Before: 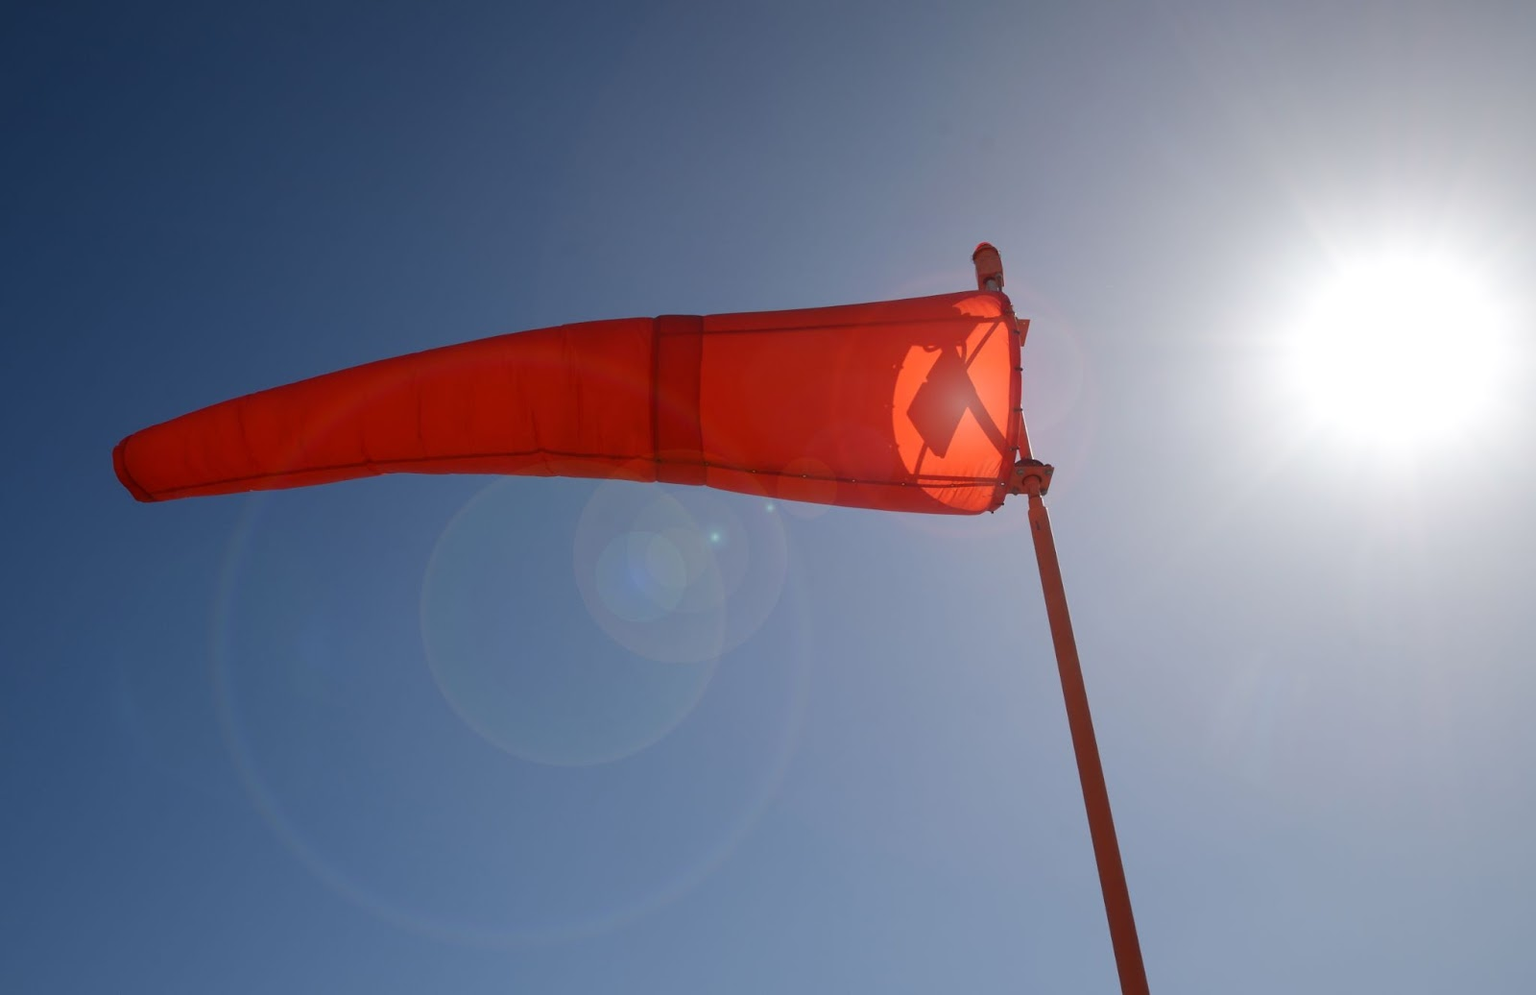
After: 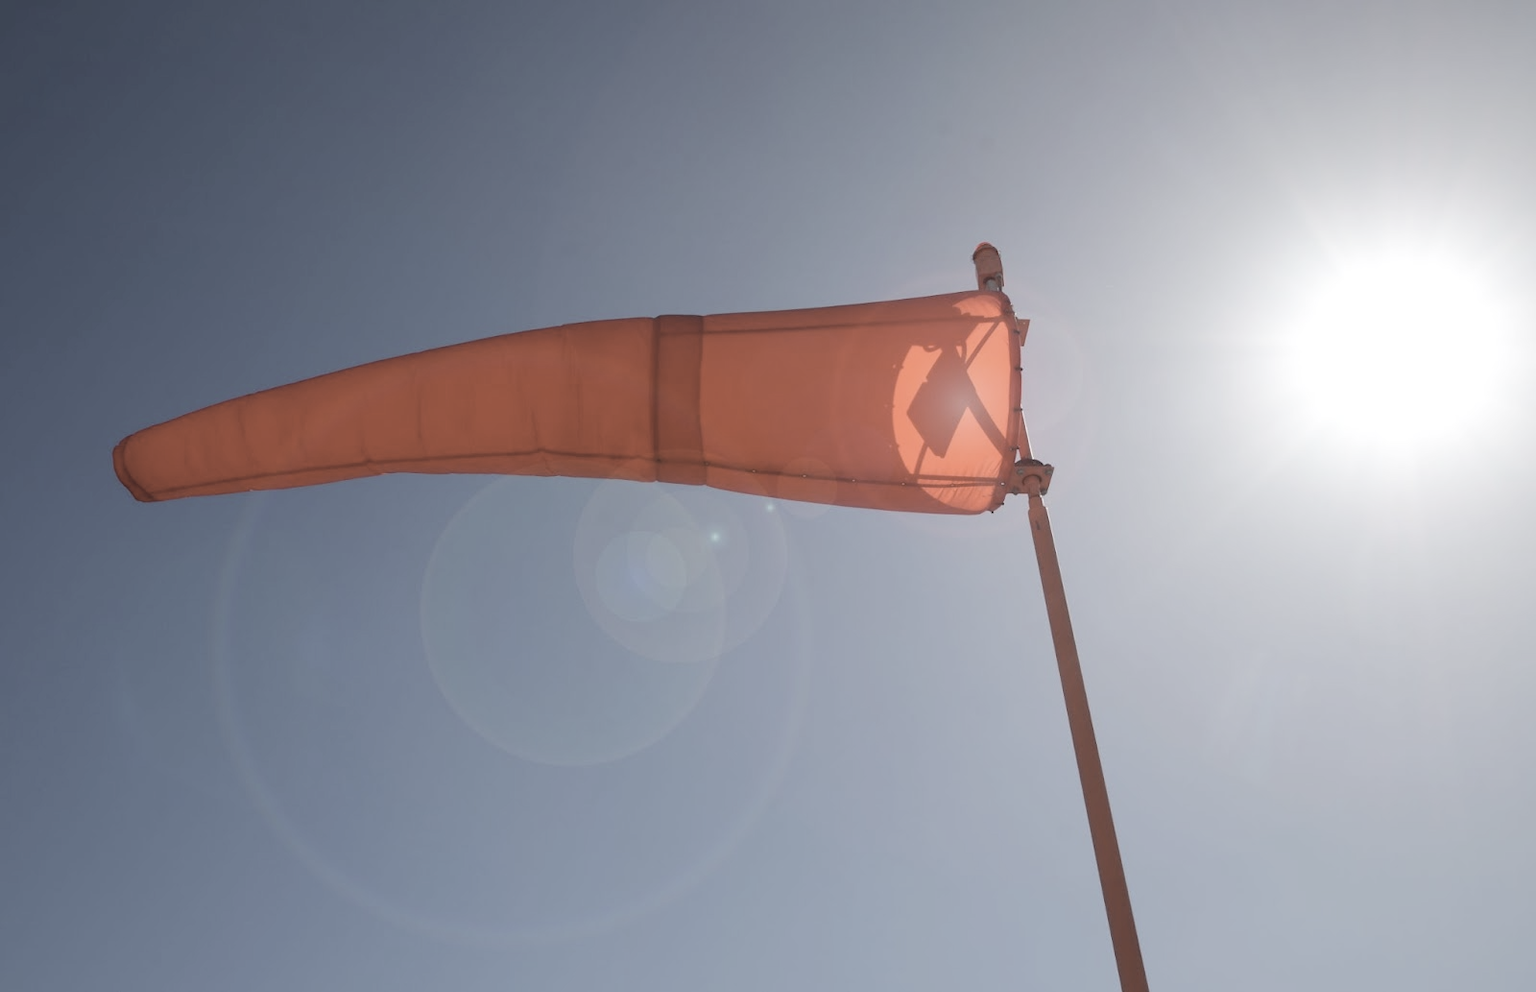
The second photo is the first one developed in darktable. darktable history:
contrast brightness saturation: brightness 0.185, saturation -0.502
crop: top 0.052%, bottom 0.103%
